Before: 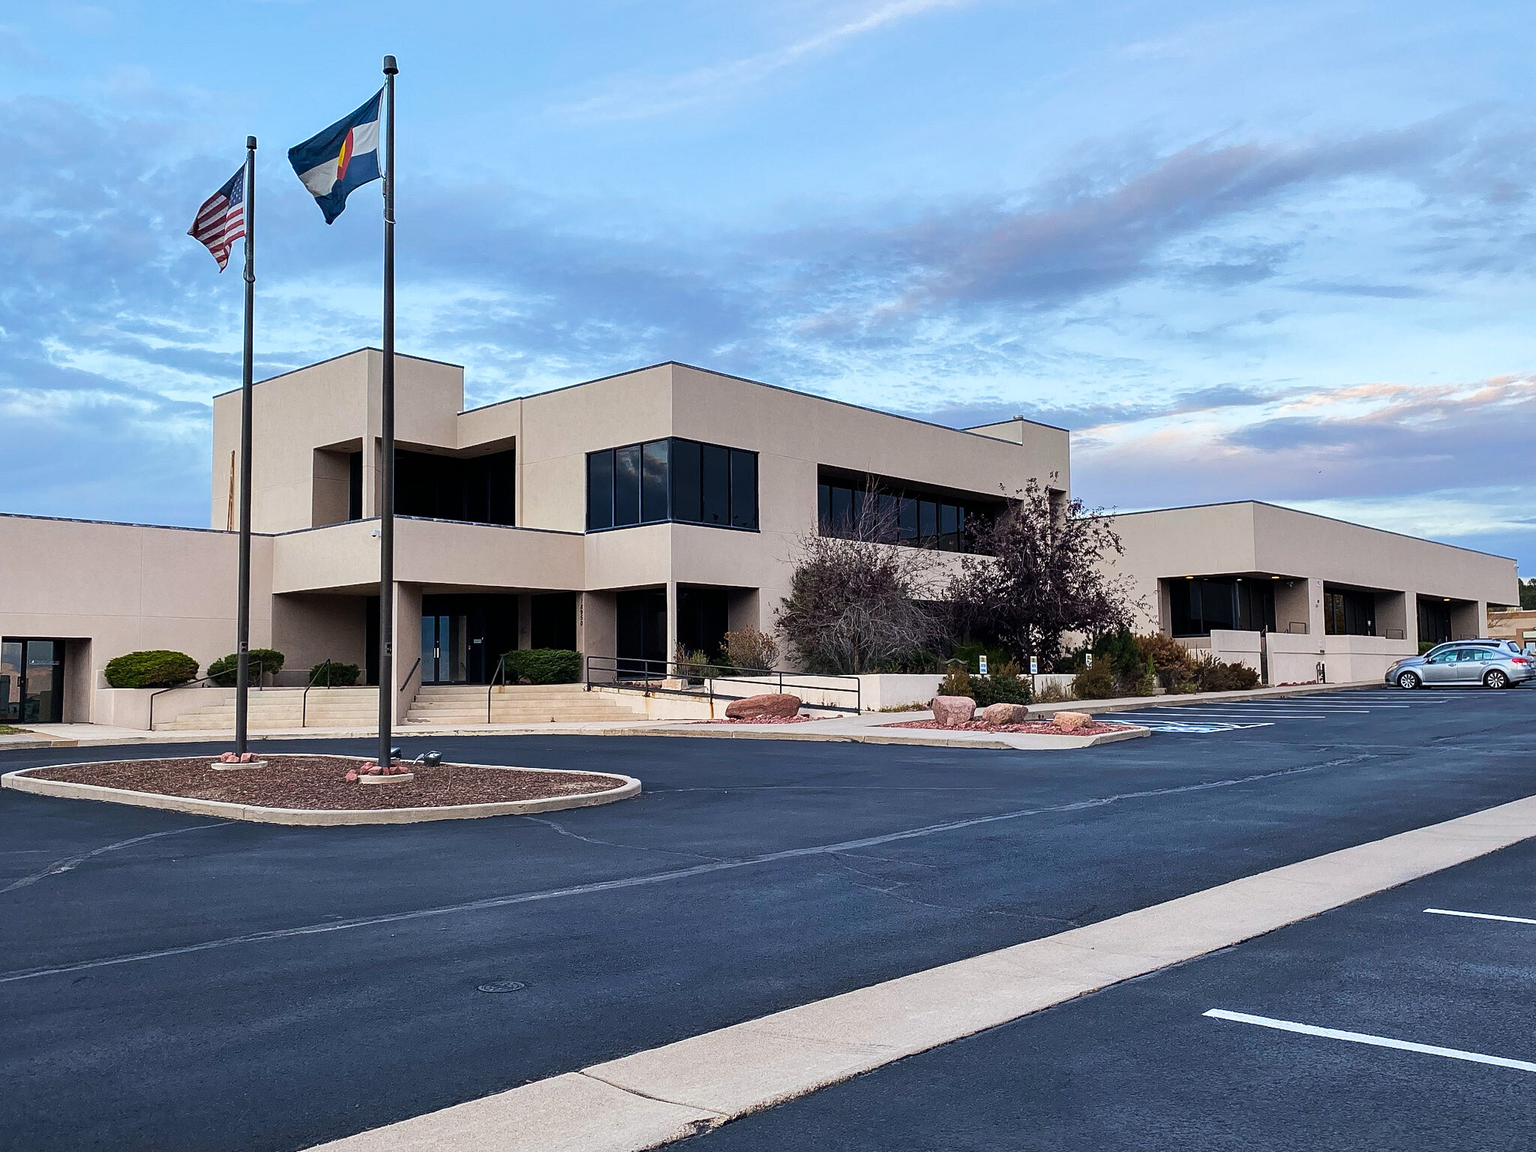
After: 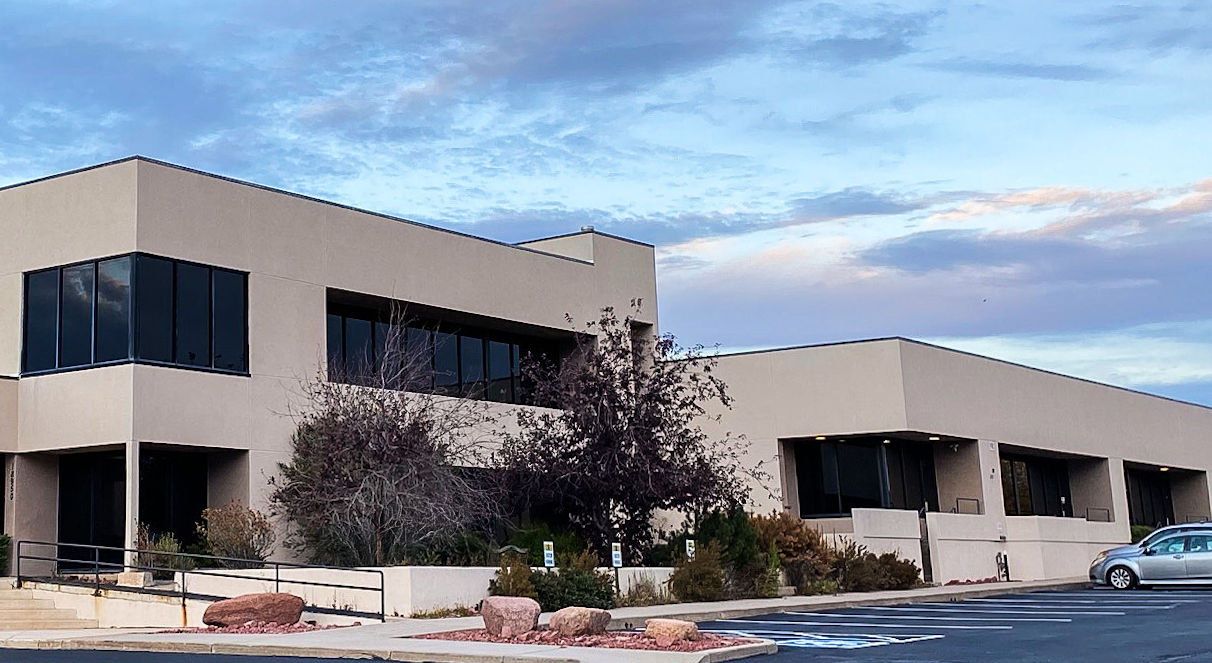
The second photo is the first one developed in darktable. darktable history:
crop: left 36.005%, top 18.293%, right 0.31%, bottom 38.444%
rotate and perspective: rotation 0.215°, lens shift (vertical) -0.139, crop left 0.069, crop right 0.939, crop top 0.002, crop bottom 0.996
